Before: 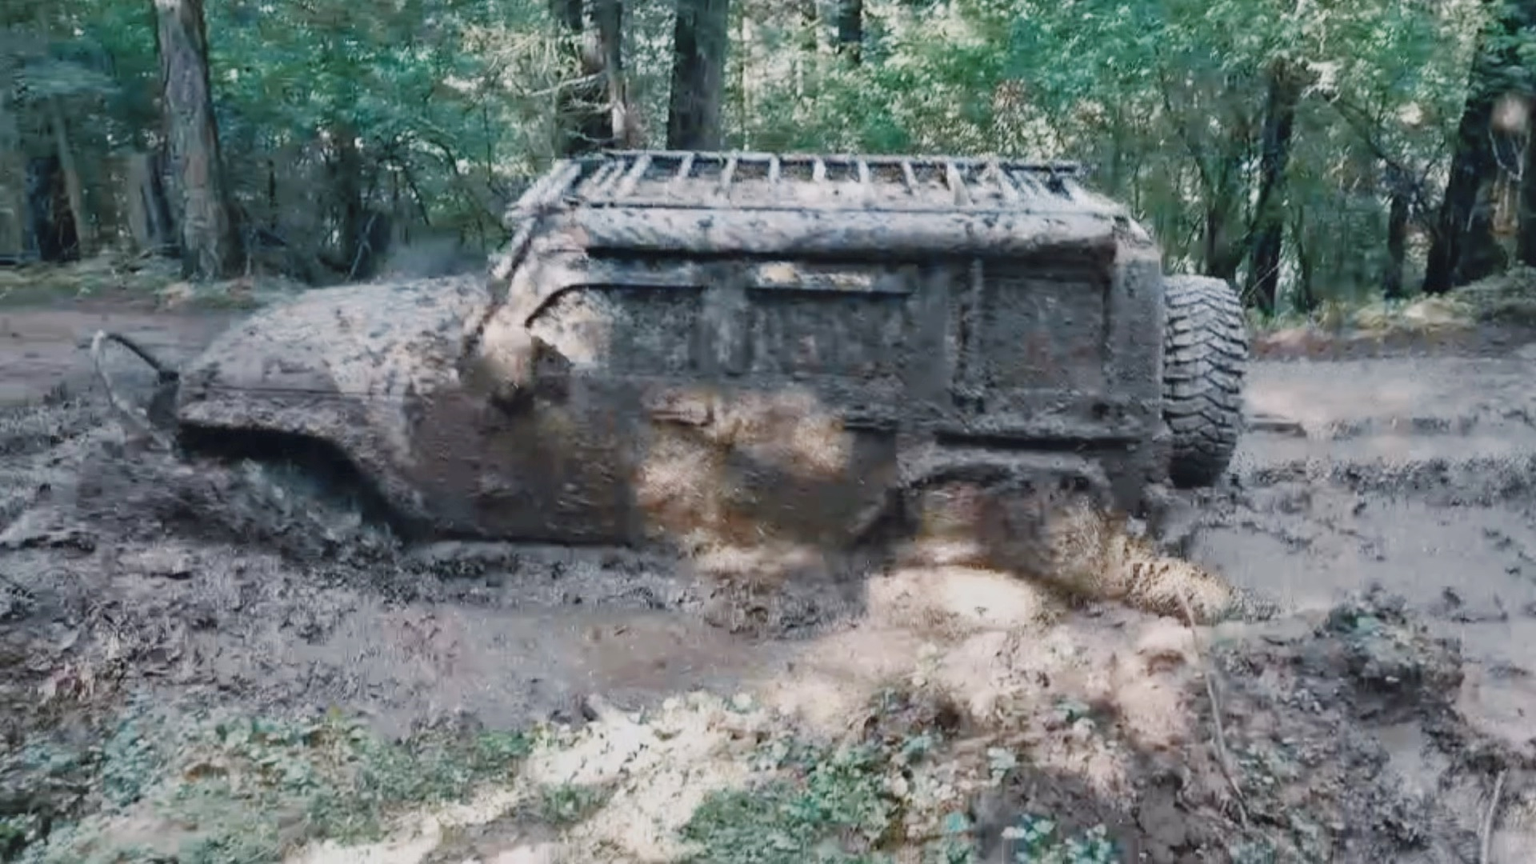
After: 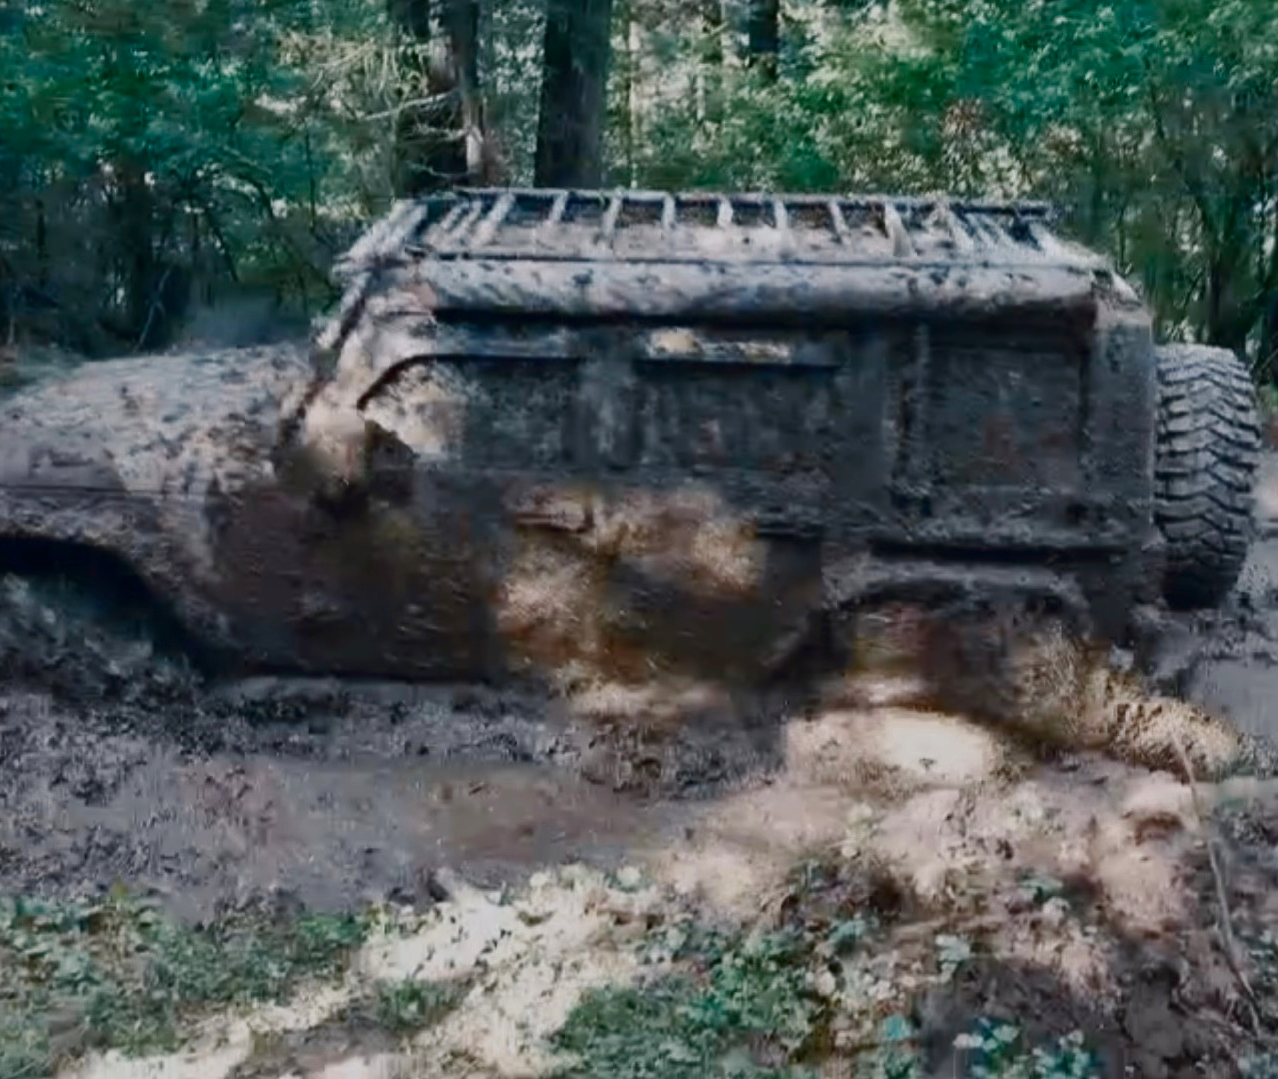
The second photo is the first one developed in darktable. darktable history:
crop and rotate: left 15.621%, right 17.796%
contrast brightness saturation: brightness -0.245, saturation 0.2
